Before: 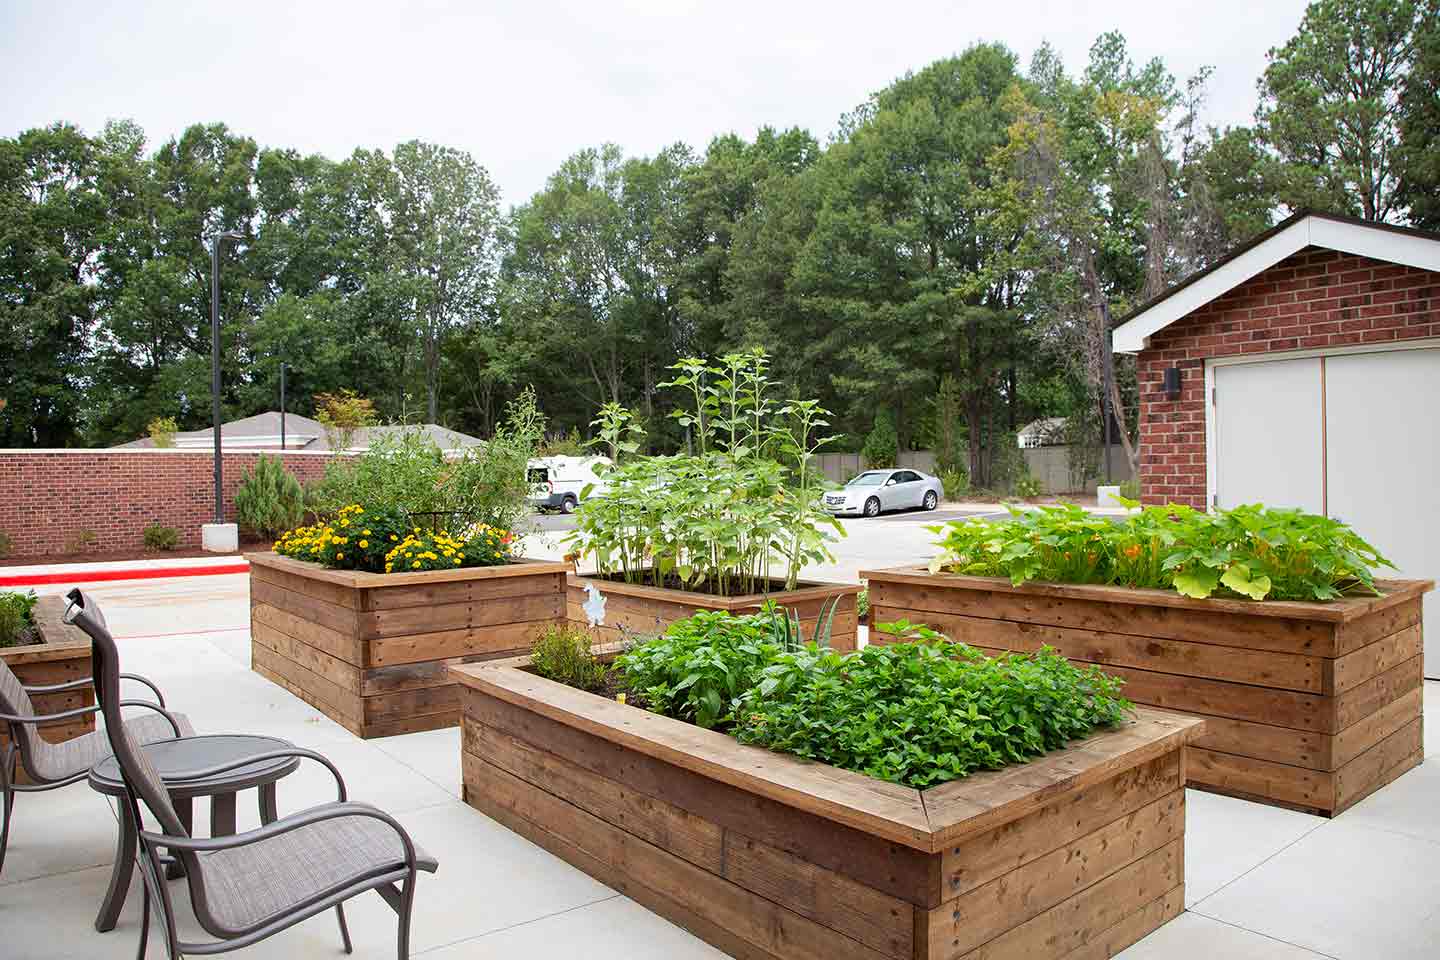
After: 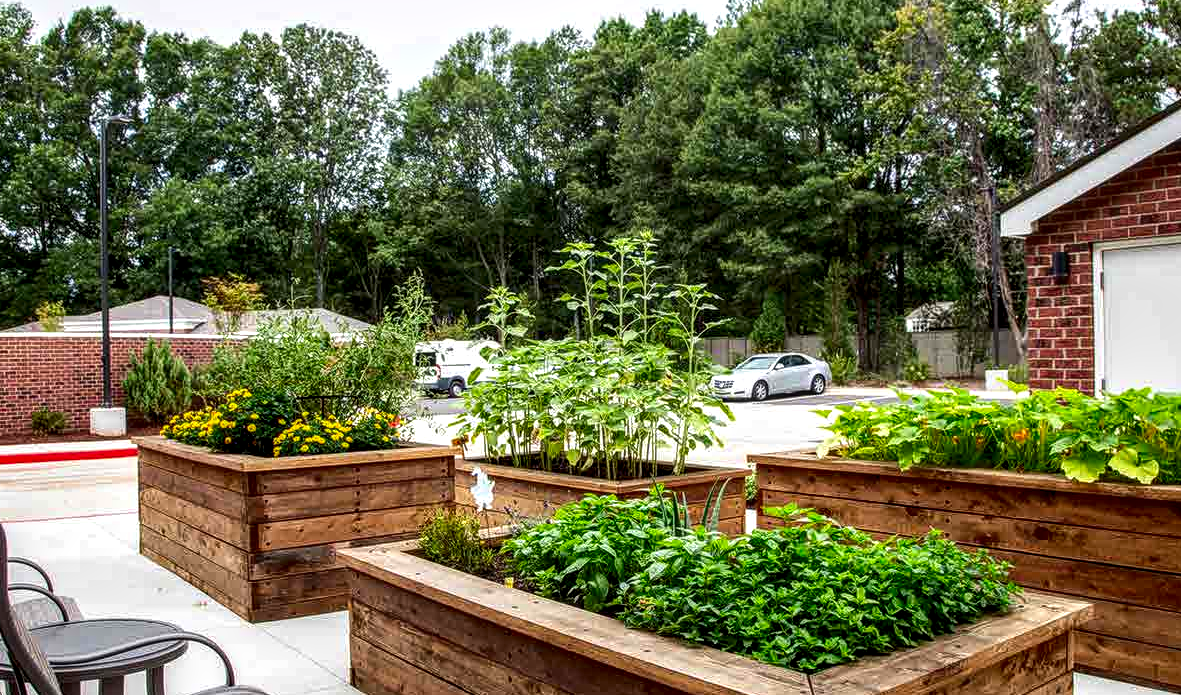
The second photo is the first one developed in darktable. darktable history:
contrast brightness saturation: contrast 0.12, brightness -0.119, saturation 0.204
crop: left 7.812%, top 12.148%, right 10.153%, bottom 15.426%
local contrast: highlights 4%, shadows 6%, detail 181%
